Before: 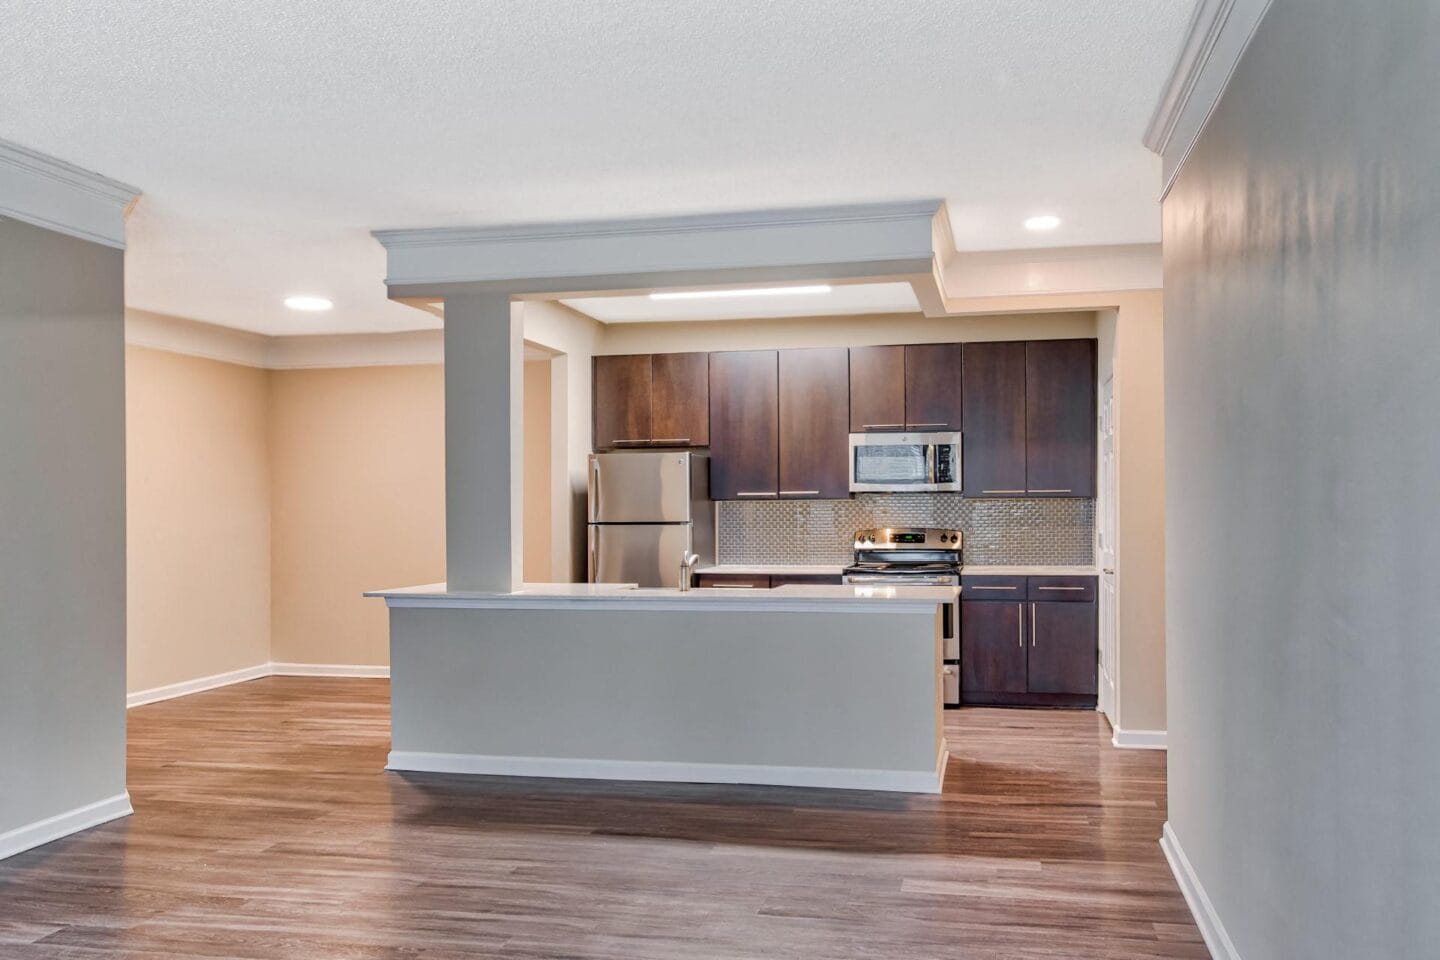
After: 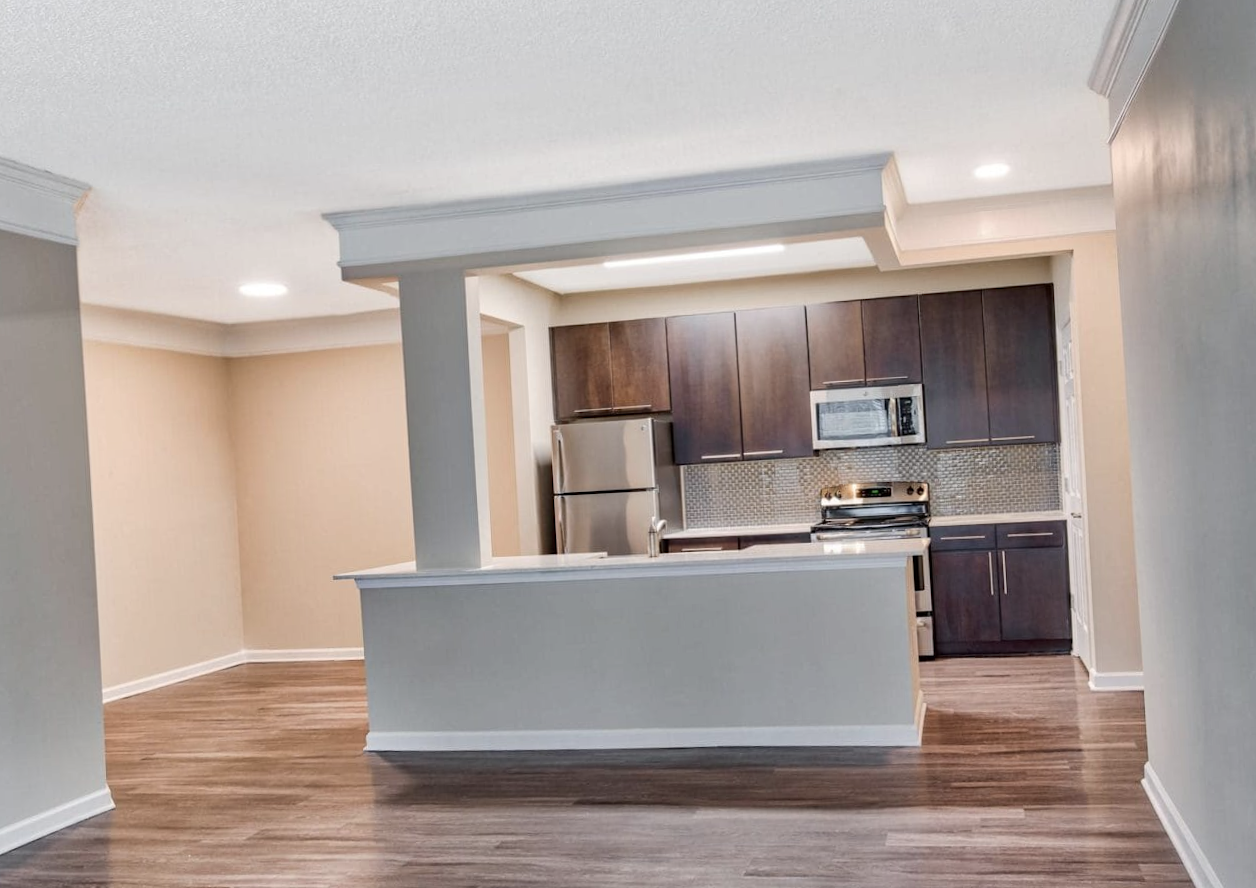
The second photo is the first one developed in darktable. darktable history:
rotate and perspective: rotation -3°, crop left 0.031, crop right 0.968, crop top 0.07, crop bottom 0.93
contrast brightness saturation: contrast 0.11, saturation -0.17
crop and rotate: left 1.088%, right 8.807%
